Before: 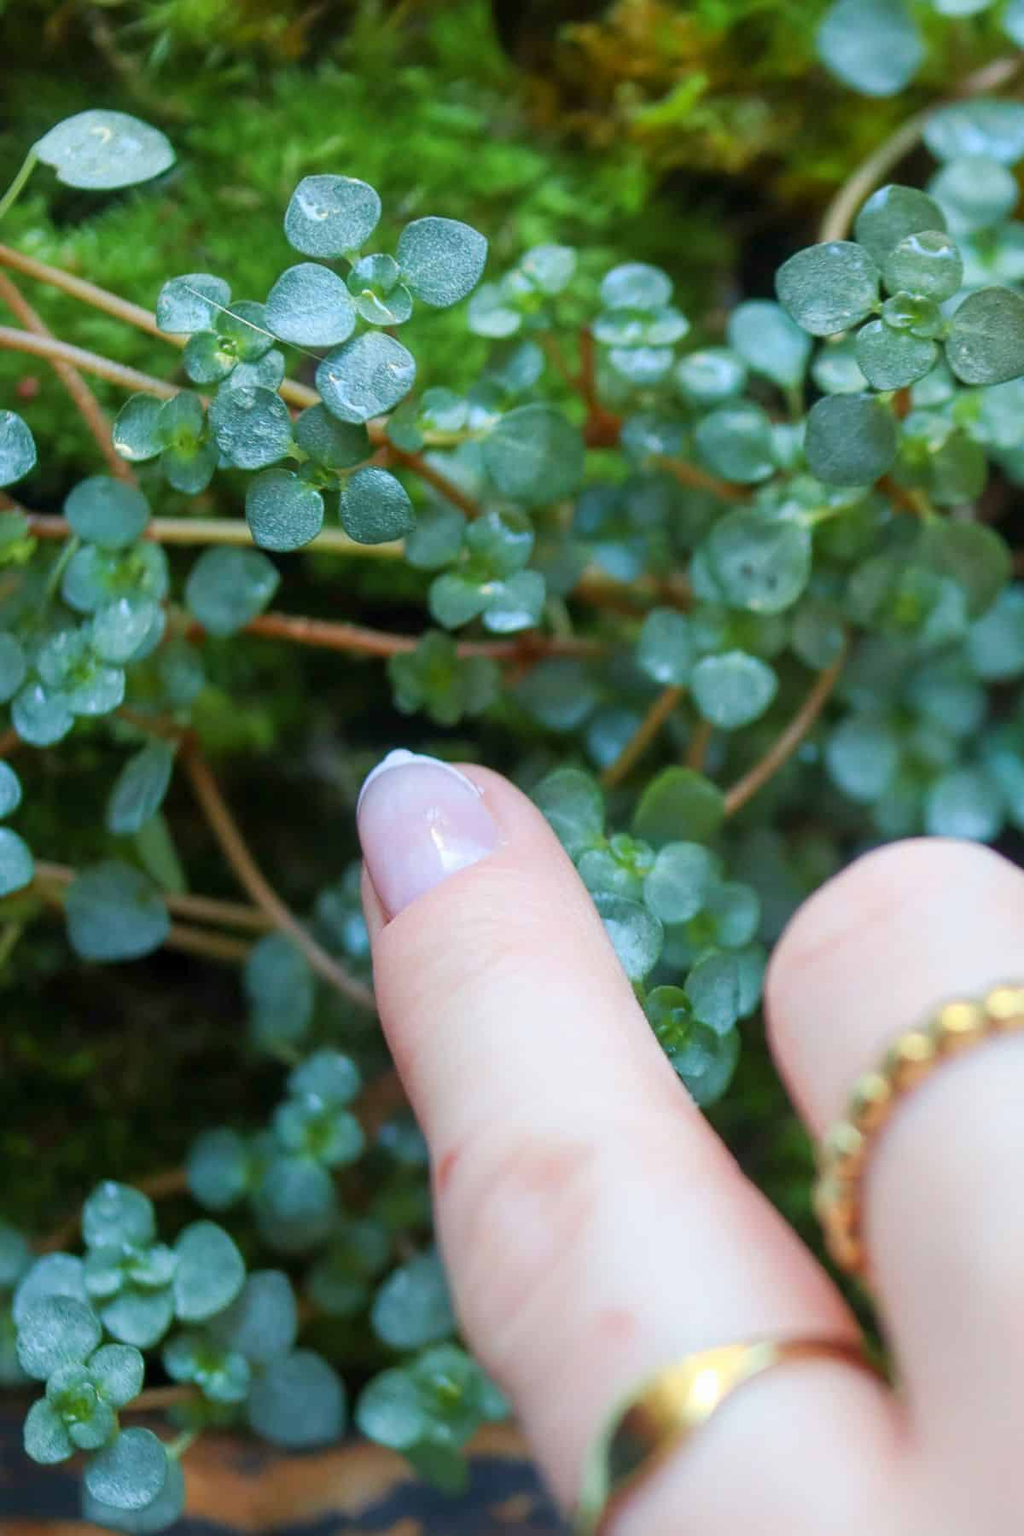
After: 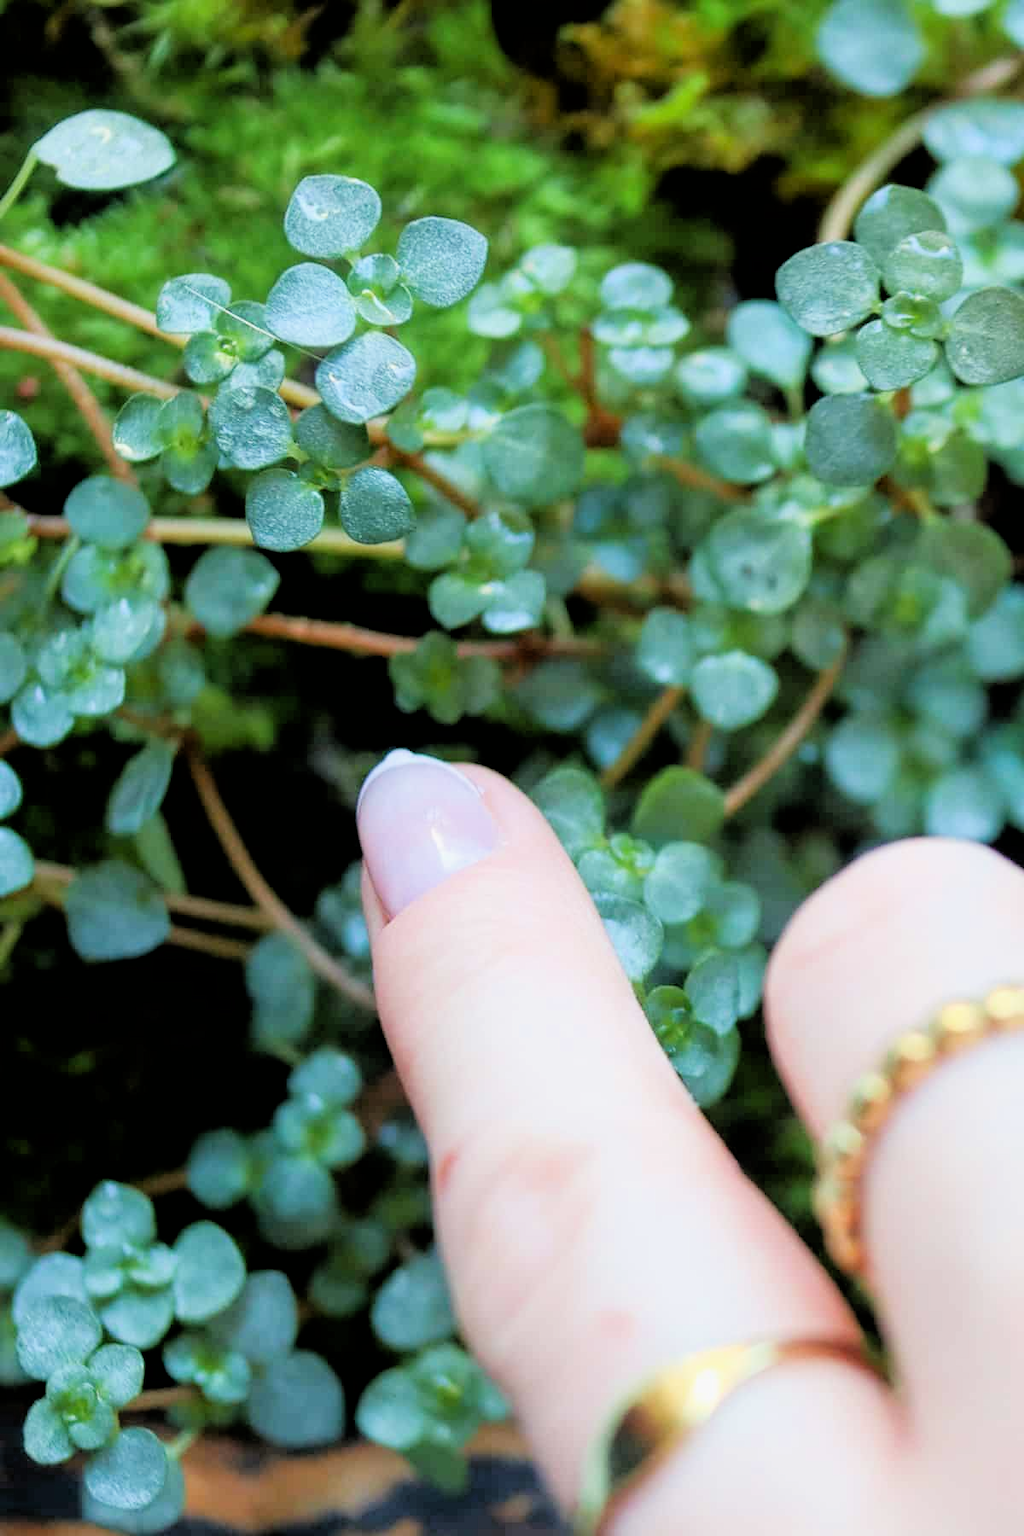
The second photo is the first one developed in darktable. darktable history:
filmic rgb: black relative exposure -3.39 EV, white relative exposure 3.46 EV, hardness 2.37, contrast 1.102
exposure: exposure 0.564 EV, compensate highlight preservation false
